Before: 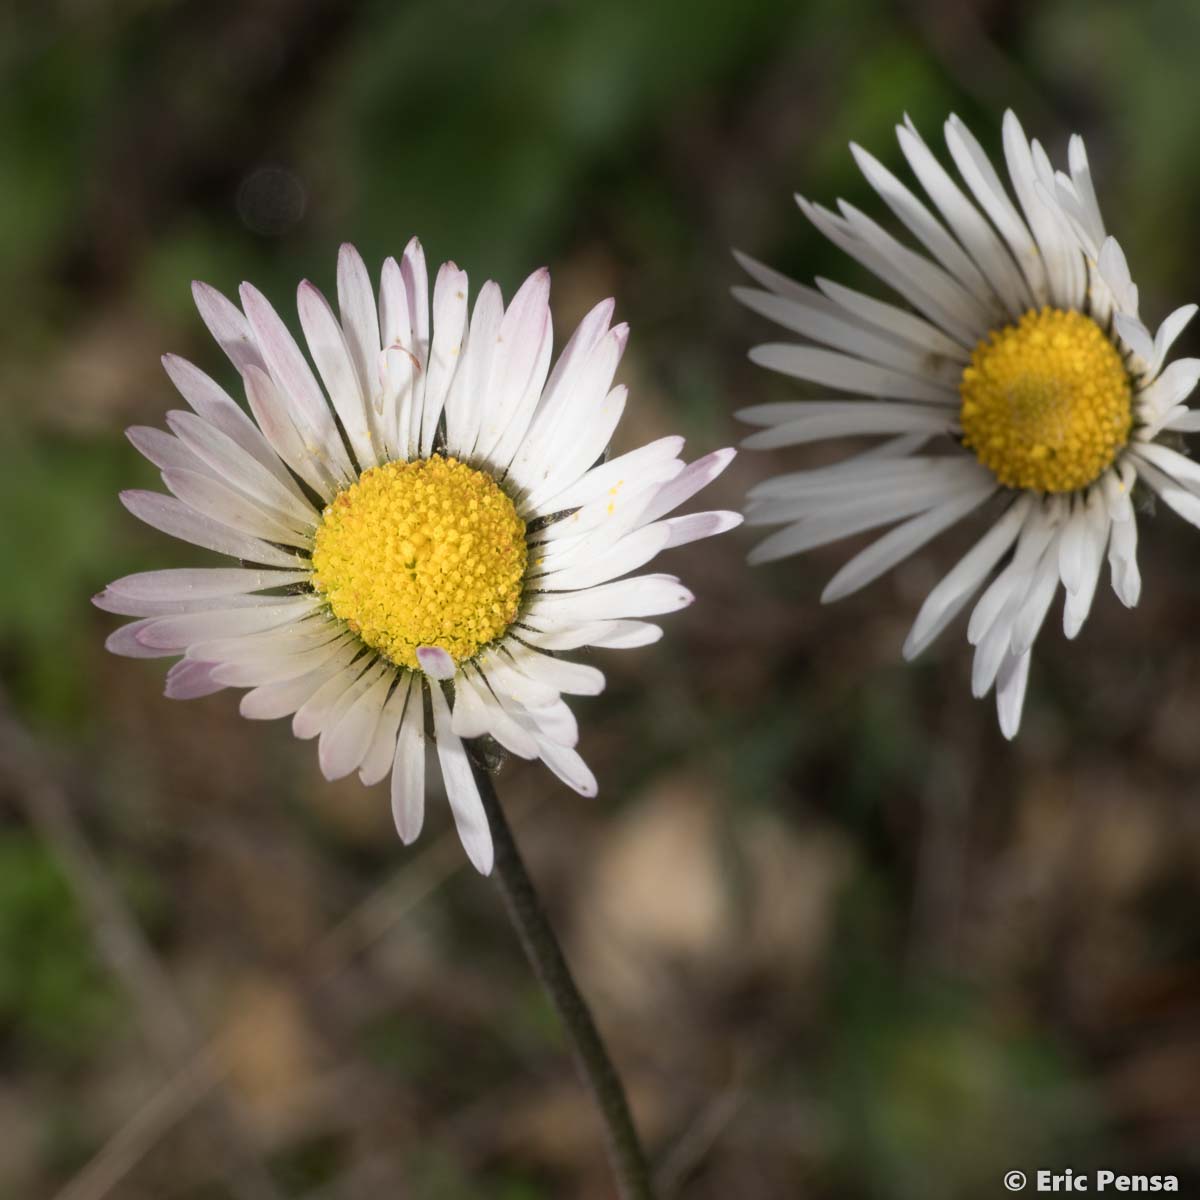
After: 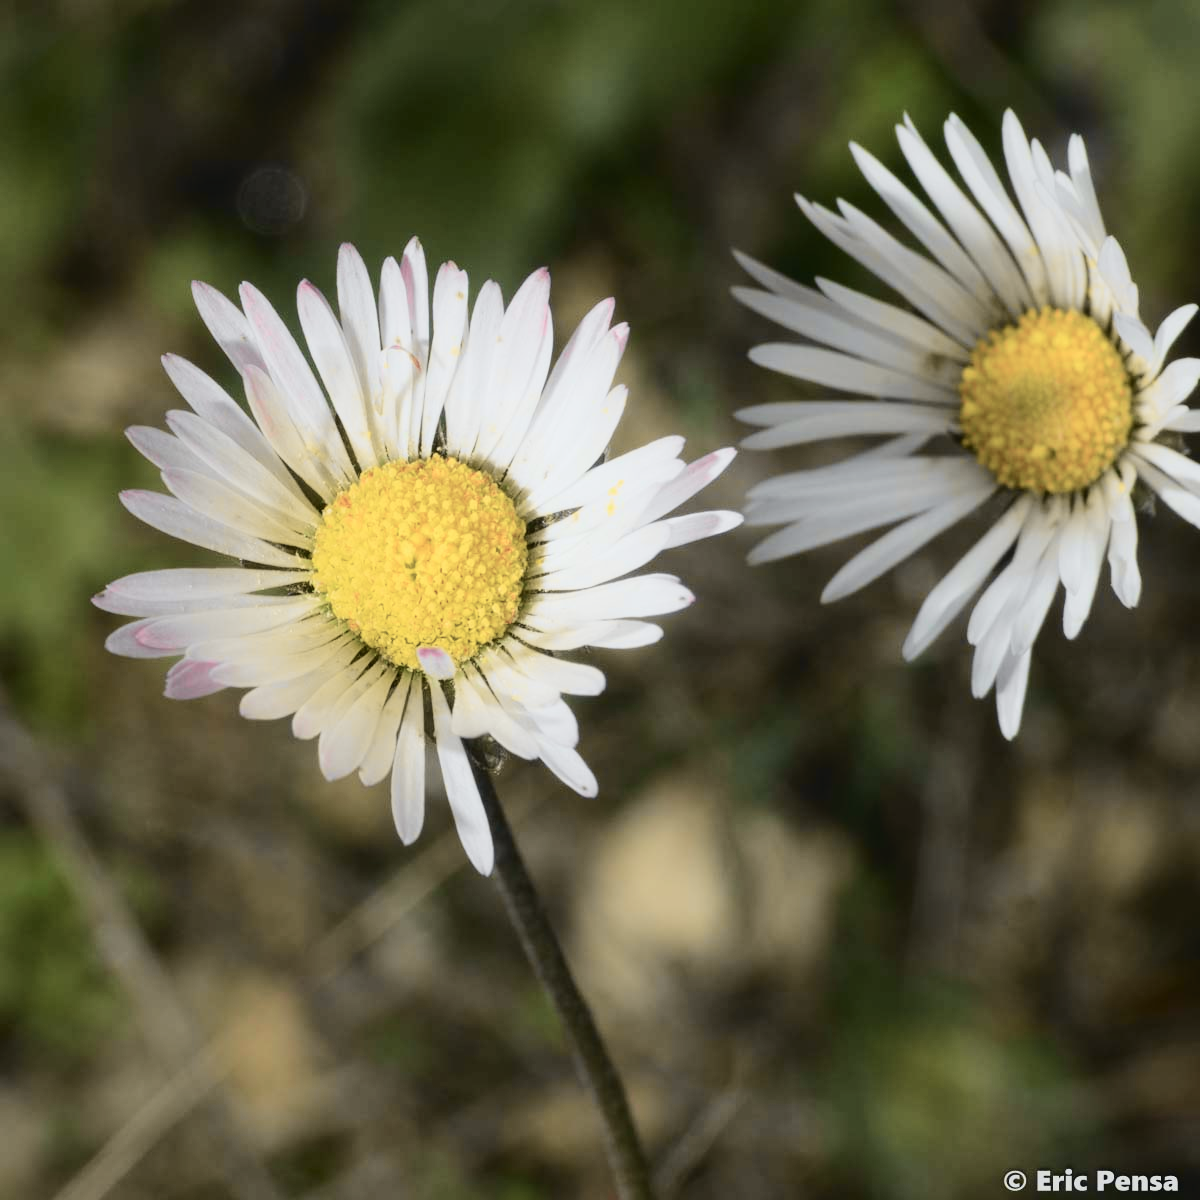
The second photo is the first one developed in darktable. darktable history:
color balance rgb: perceptual saturation grading › global saturation -11.969%
tone curve: curves: ch0 [(0, 0.026) (0.104, 0.1) (0.233, 0.262) (0.398, 0.507) (0.498, 0.621) (0.65, 0.757) (0.835, 0.883) (1, 0.961)]; ch1 [(0, 0) (0.346, 0.307) (0.408, 0.369) (0.453, 0.457) (0.482, 0.476) (0.502, 0.498) (0.521, 0.503) (0.553, 0.554) (0.638, 0.646) (0.693, 0.727) (1, 1)]; ch2 [(0, 0) (0.366, 0.337) (0.434, 0.46) (0.485, 0.494) (0.5, 0.494) (0.511, 0.508) (0.537, 0.55) (0.579, 0.599) (0.663, 0.67) (1, 1)], color space Lab, independent channels, preserve colors none
velvia: strength 15.39%
